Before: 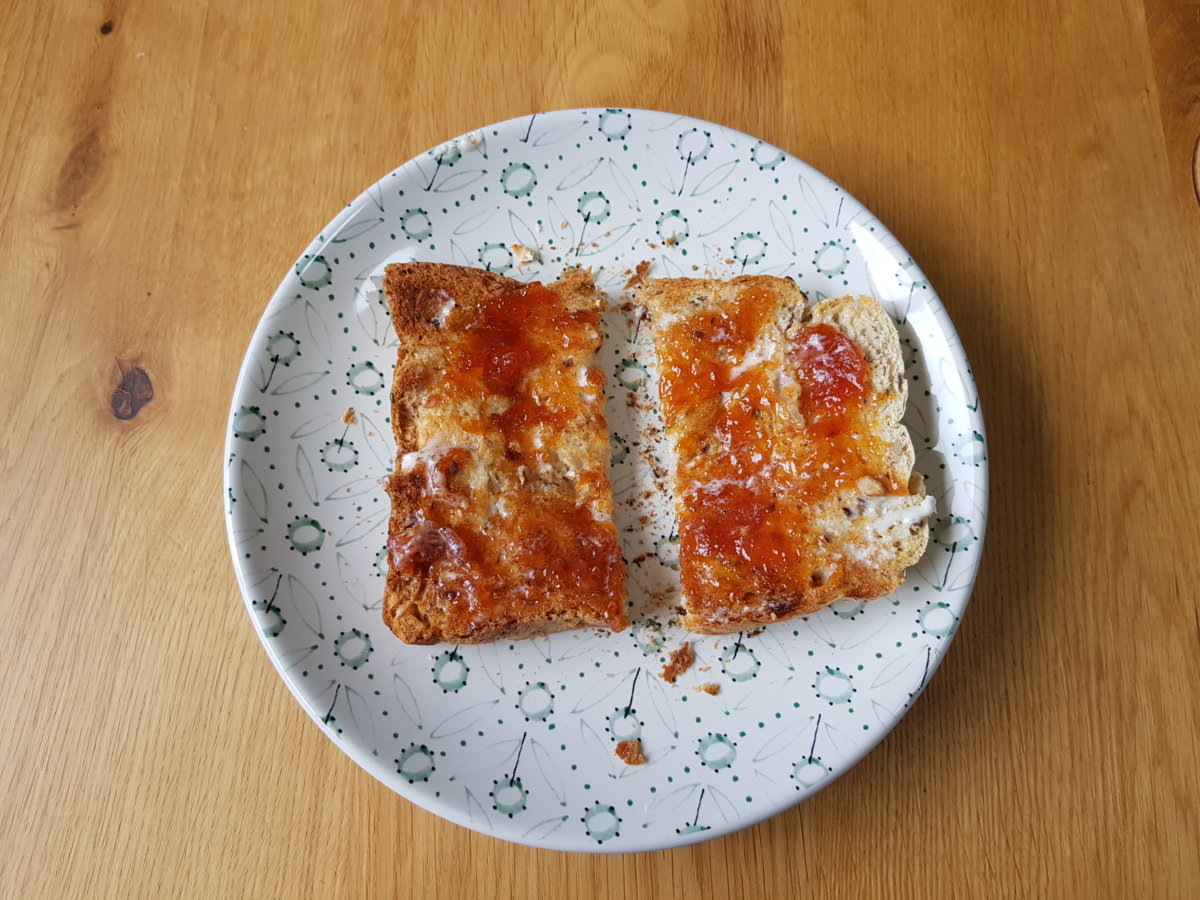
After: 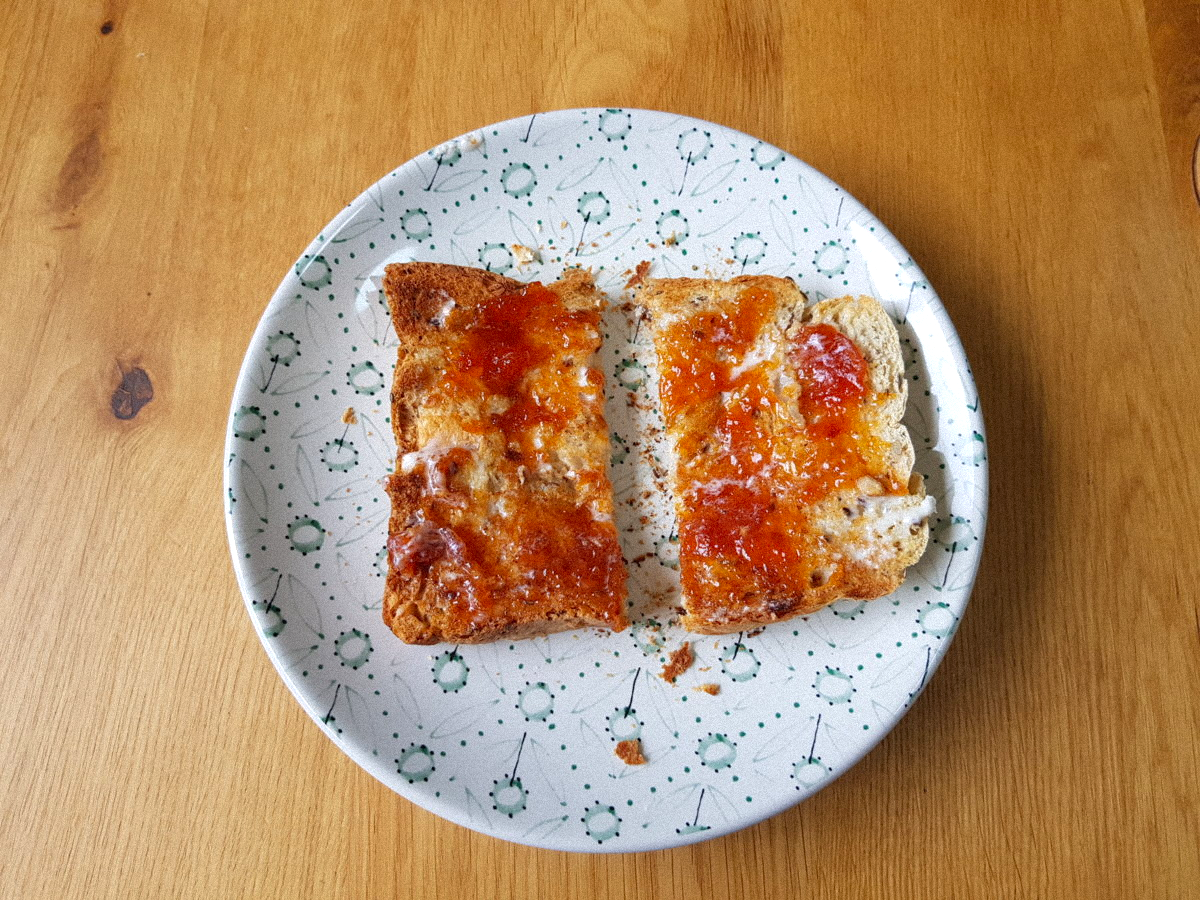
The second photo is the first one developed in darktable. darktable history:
grain: mid-tones bias 0%
exposure: exposure 0.197 EV, compensate highlight preservation false
color correction: saturation 1.11
